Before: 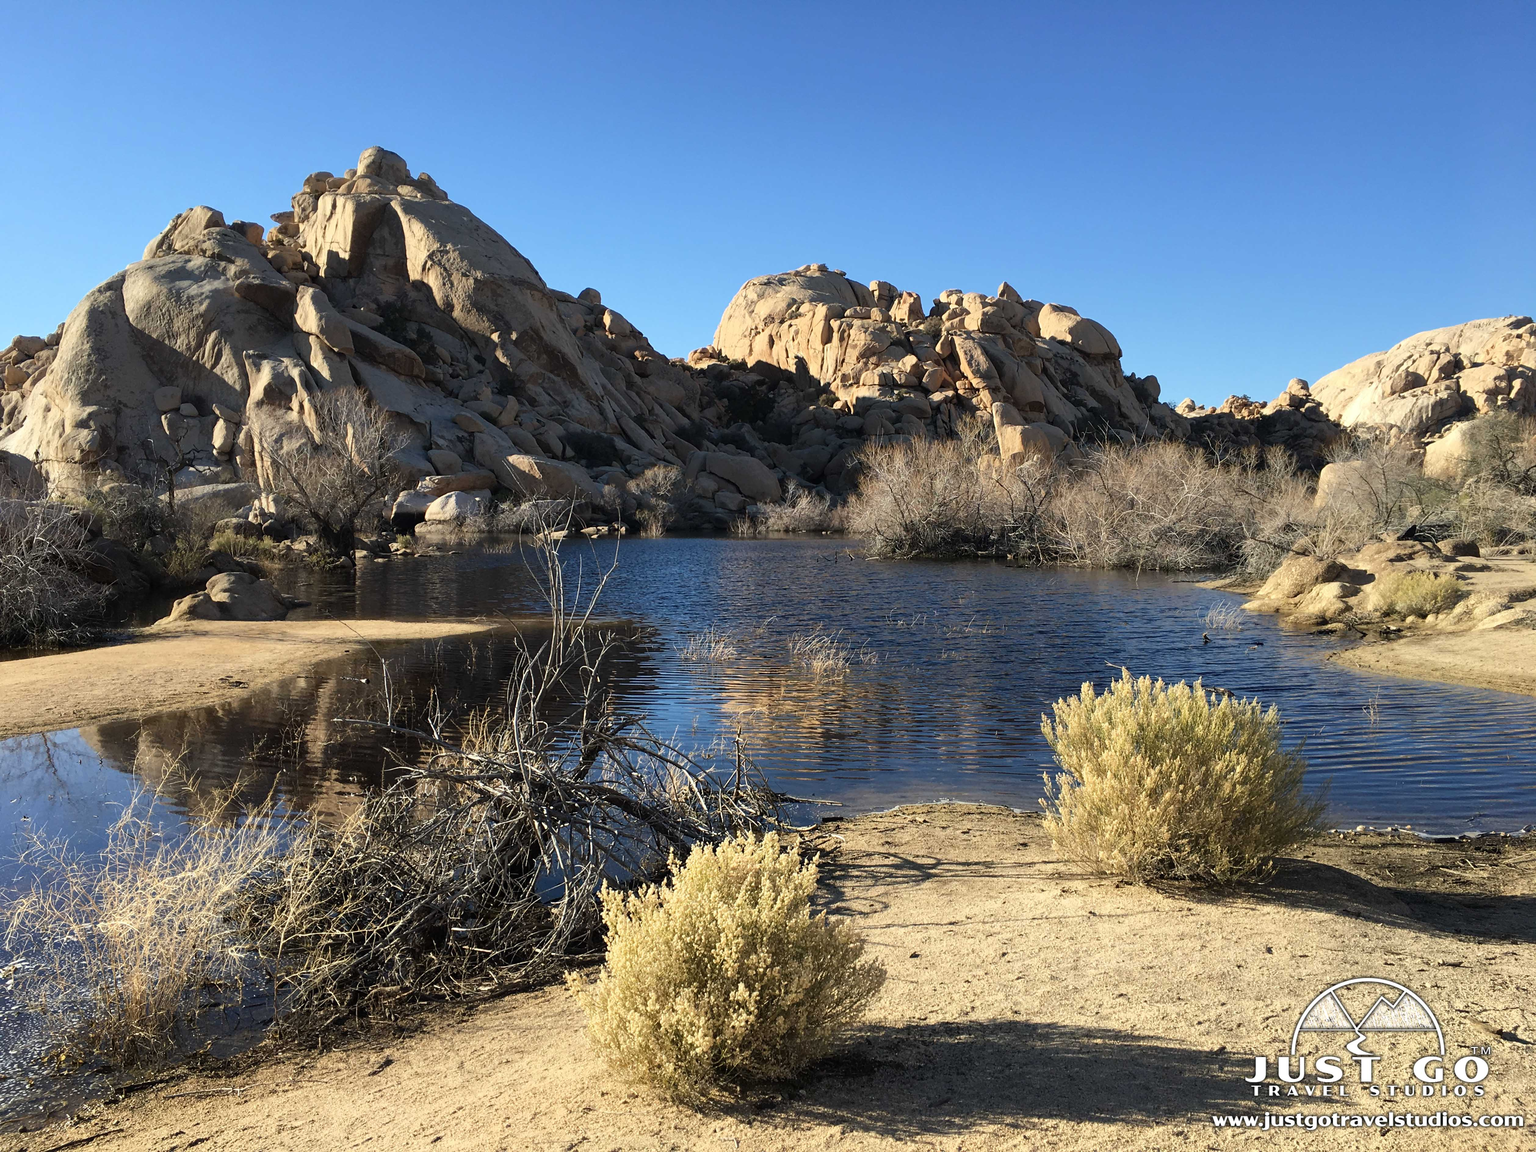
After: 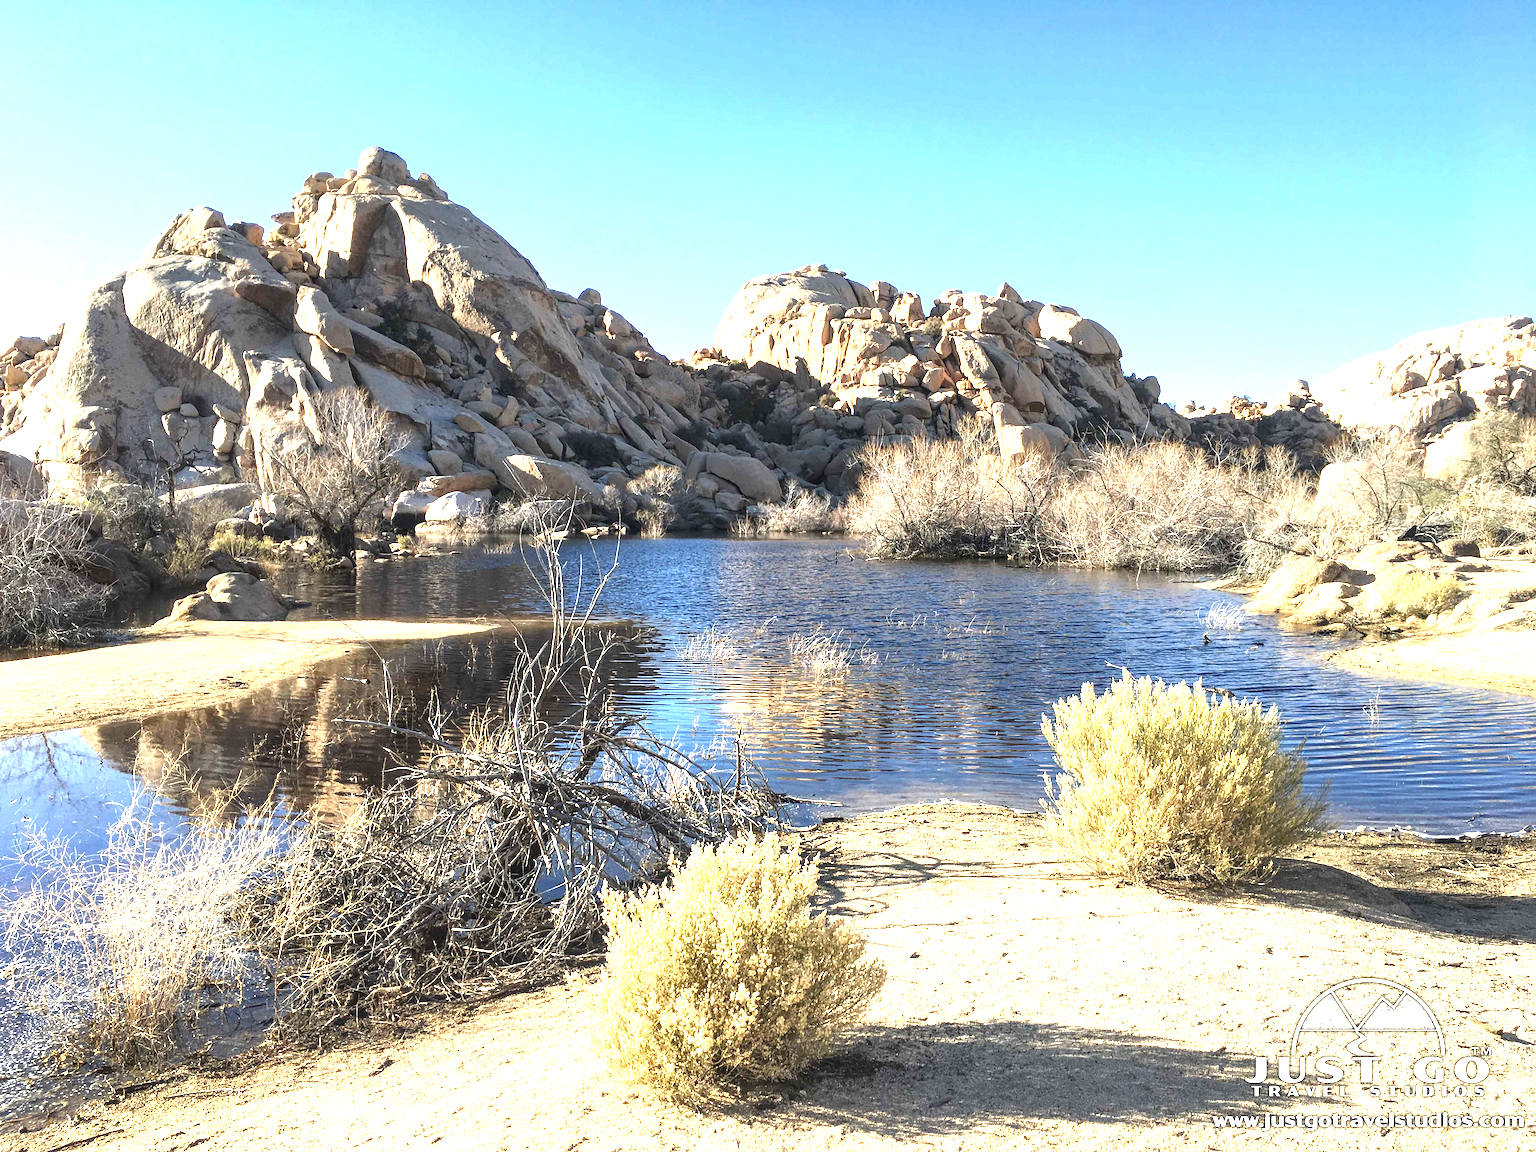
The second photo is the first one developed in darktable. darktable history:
local contrast: on, module defaults
exposure: black level correction 0, exposure 1.675 EV, compensate exposure bias true, compensate highlight preservation false
color zones: mix -62.47%
